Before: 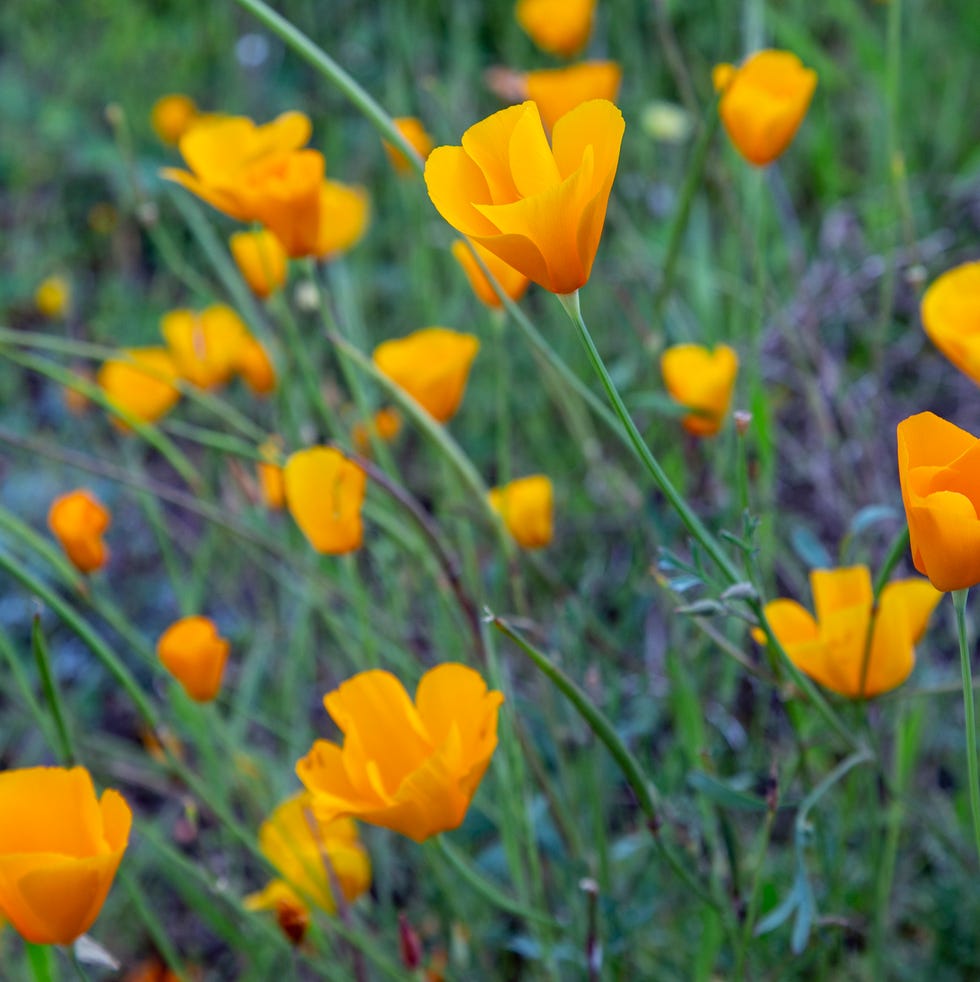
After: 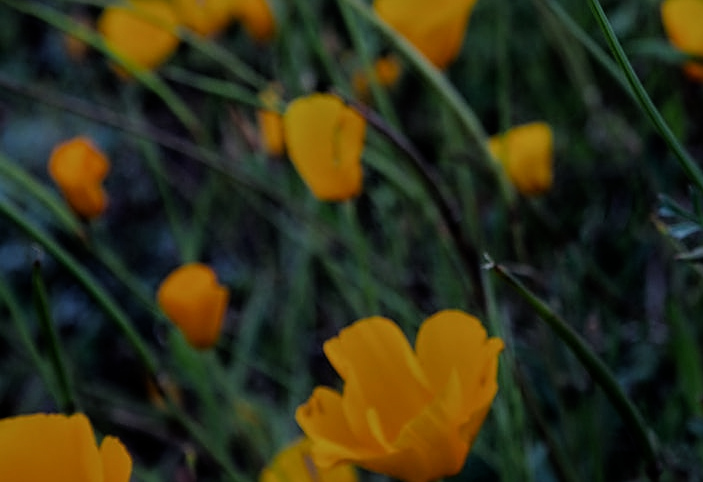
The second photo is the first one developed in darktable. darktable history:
sharpen: on, module defaults
exposure: exposure 0.297 EV, compensate highlight preservation false
filmic rgb: black relative exposure -7.49 EV, white relative exposure 4.99 EV, hardness 3.31, contrast 1.297
tone equalizer: -8 EV -2 EV, -7 EV -1.96 EV, -6 EV -1.97 EV, -5 EV -1.99 EV, -4 EV -1.96 EV, -3 EV -2 EV, -2 EV -1.99 EV, -1 EV -1.61 EV, +0 EV -1.98 EV
crop: top 36.004%, right 28.228%, bottom 14.863%
